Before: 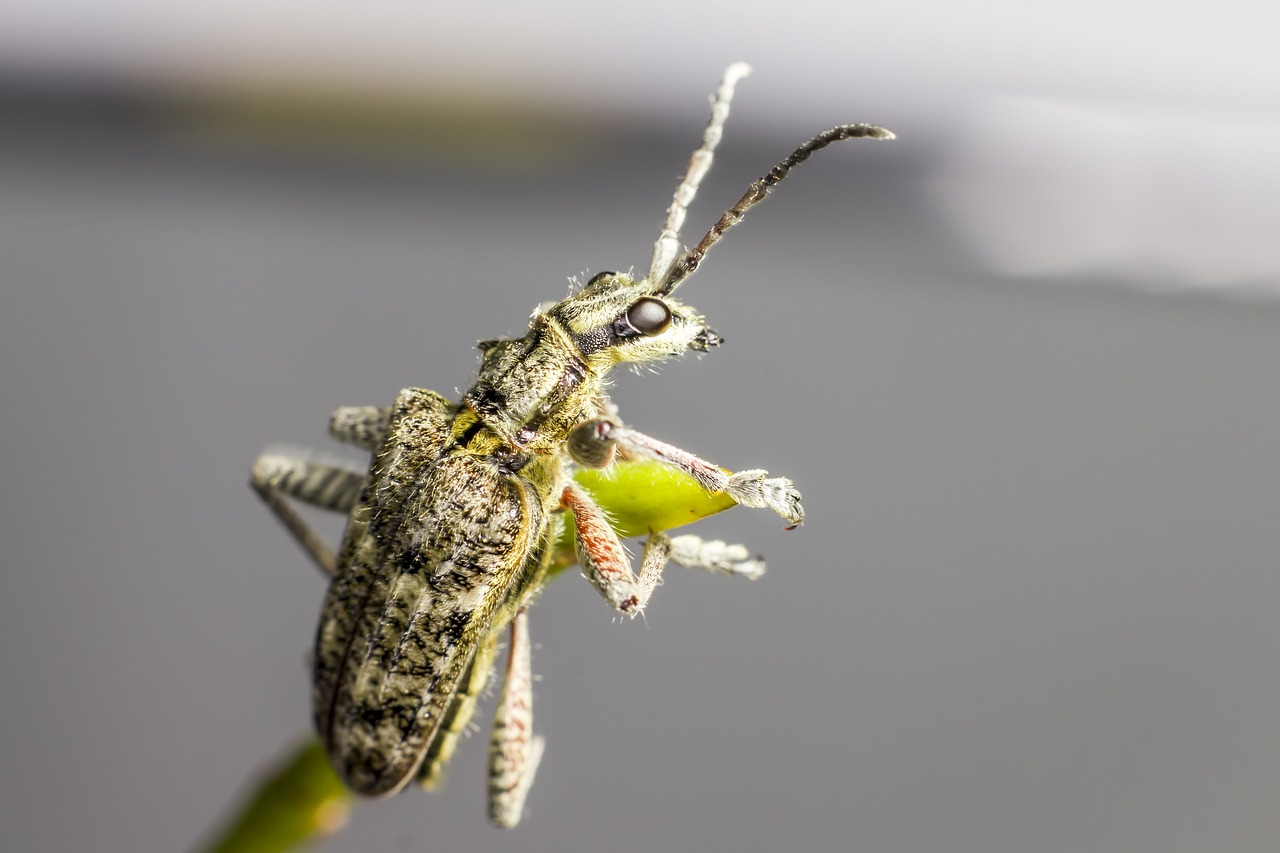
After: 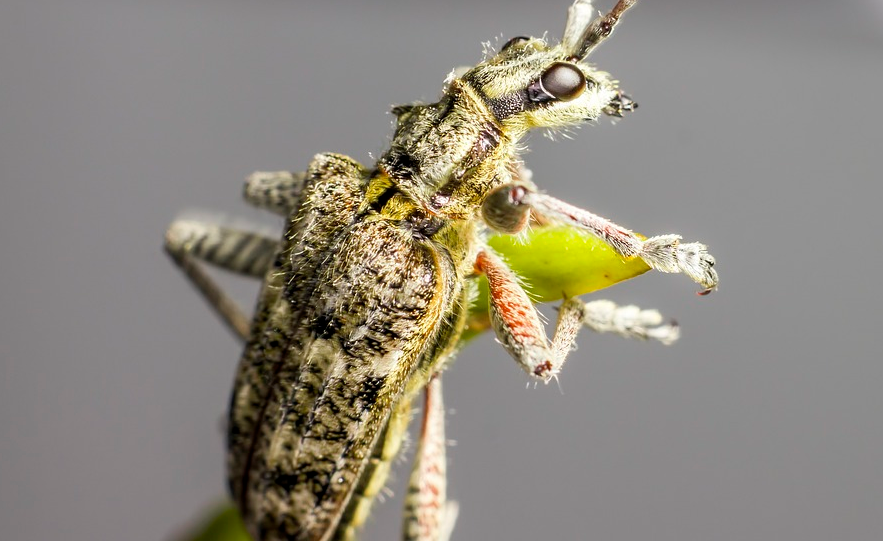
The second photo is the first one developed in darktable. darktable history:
crop: left 6.721%, top 27.663%, right 24.222%, bottom 8.856%
